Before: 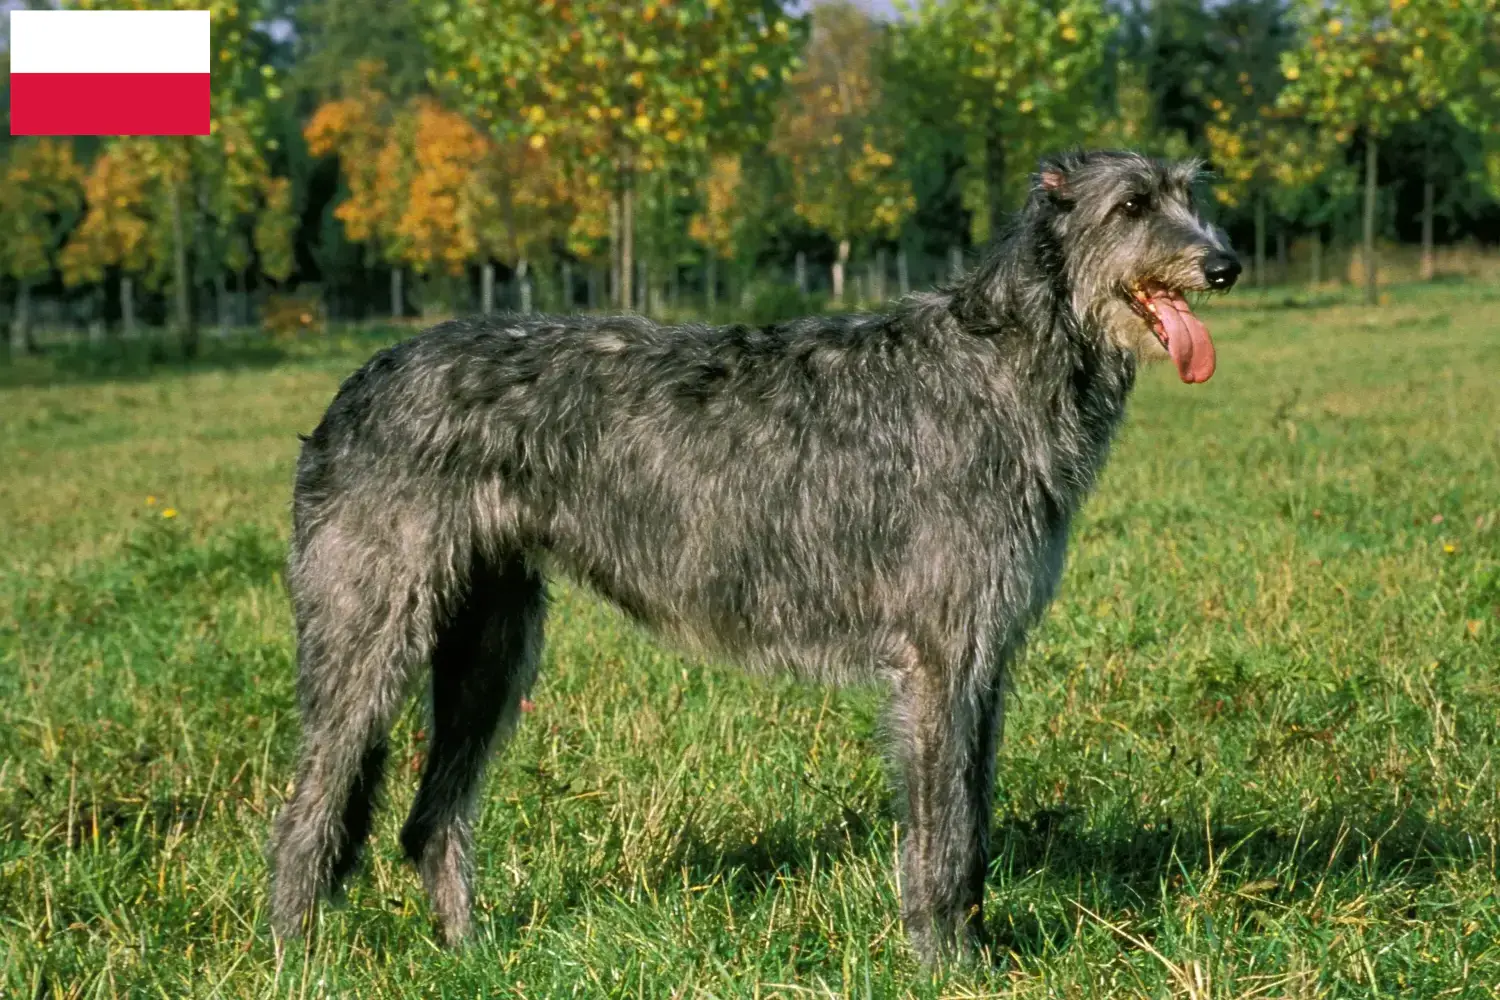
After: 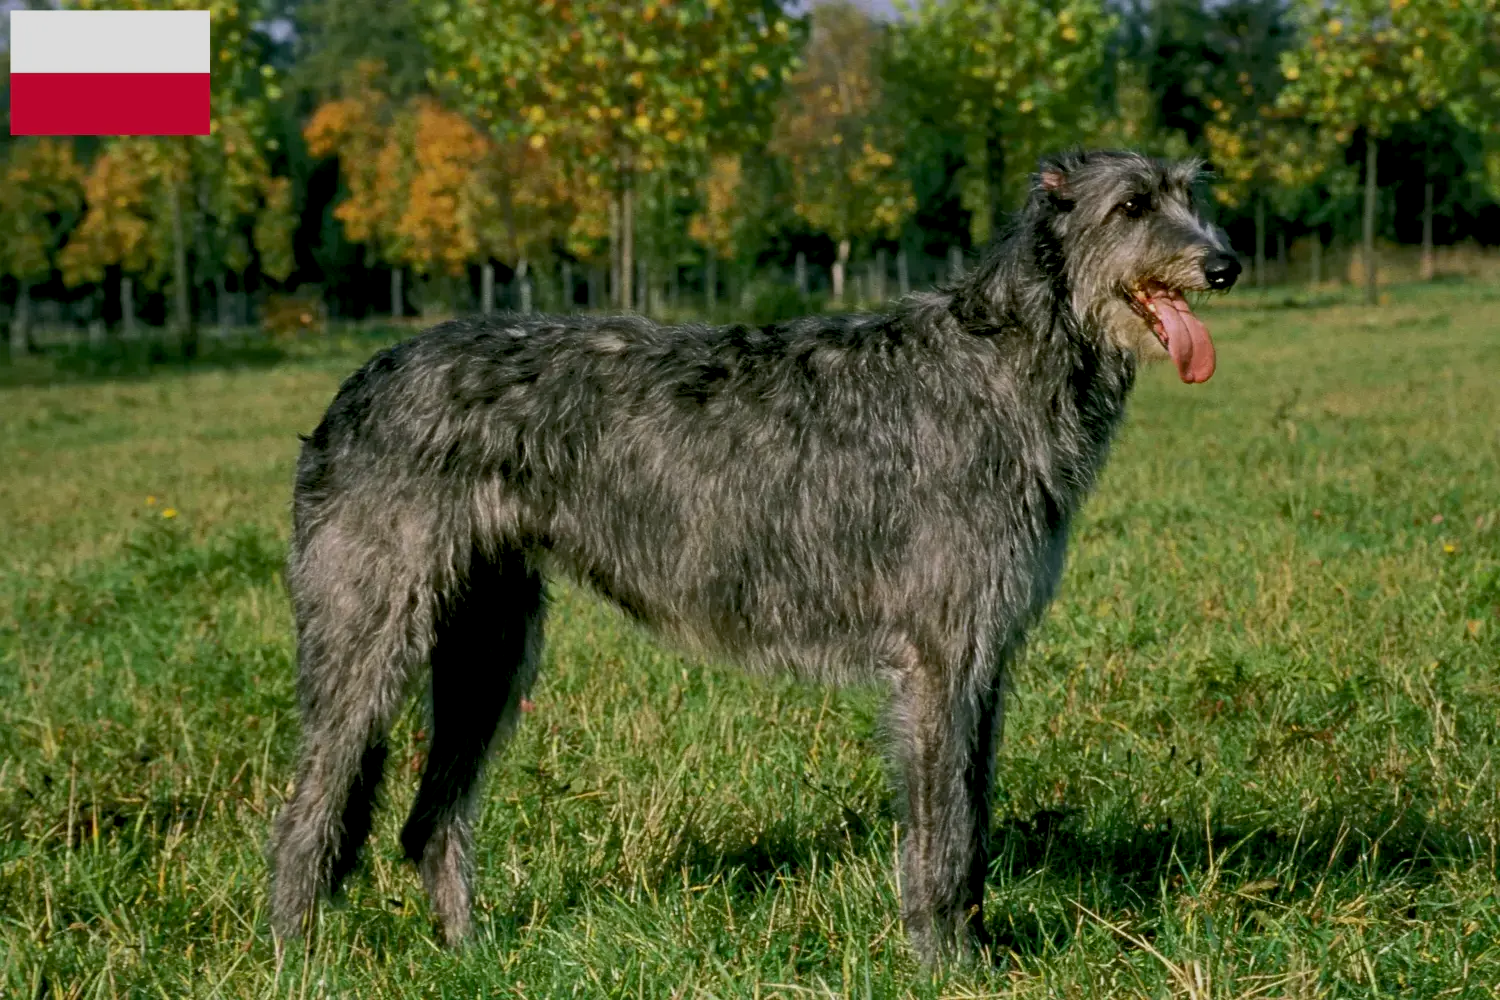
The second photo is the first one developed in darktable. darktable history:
color balance rgb: linear chroma grading › global chroma 1.5%, linear chroma grading › mid-tones -1%, perceptual saturation grading › global saturation -3%, perceptual saturation grading › shadows -2%
exposure: black level correction 0.011, exposure -0.478 EV, compensate highlight preservation false
white balance: red 1, blue 1
